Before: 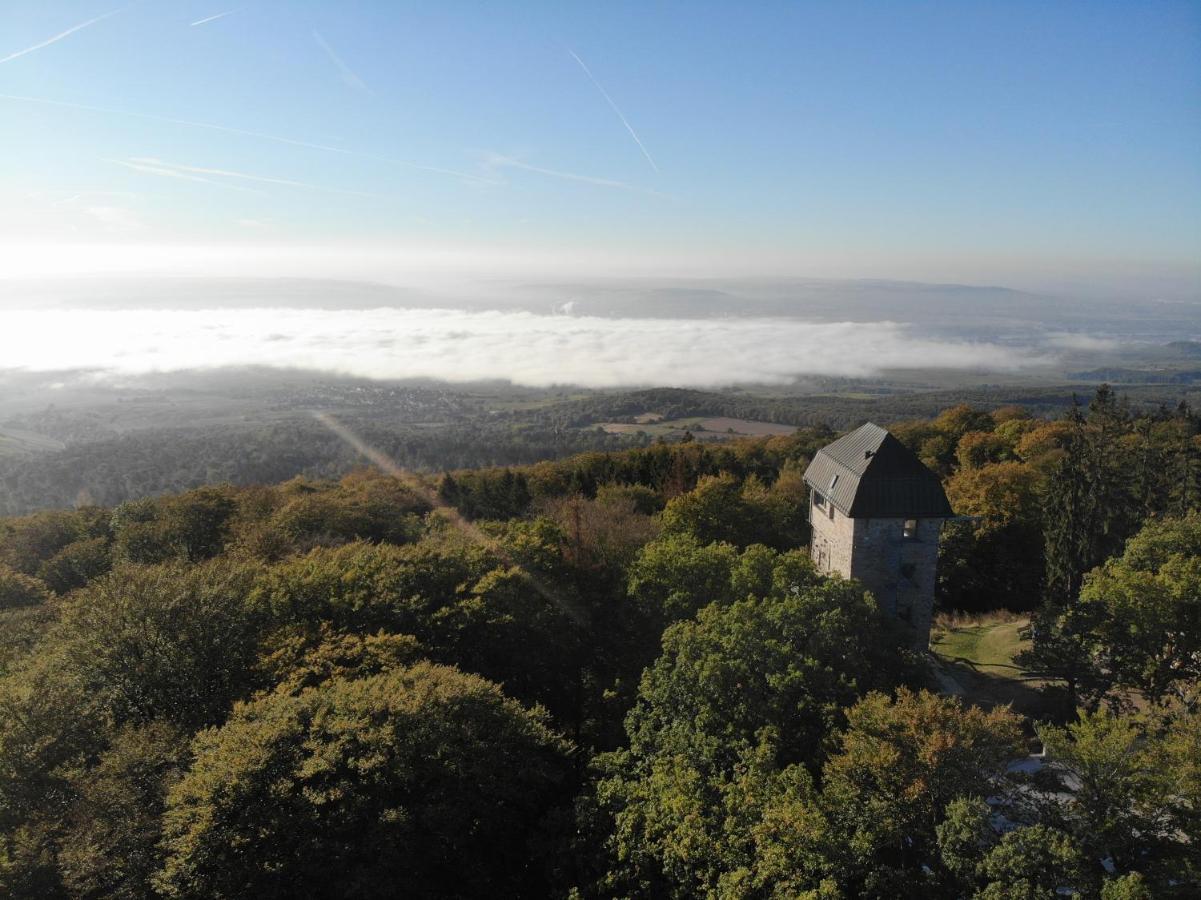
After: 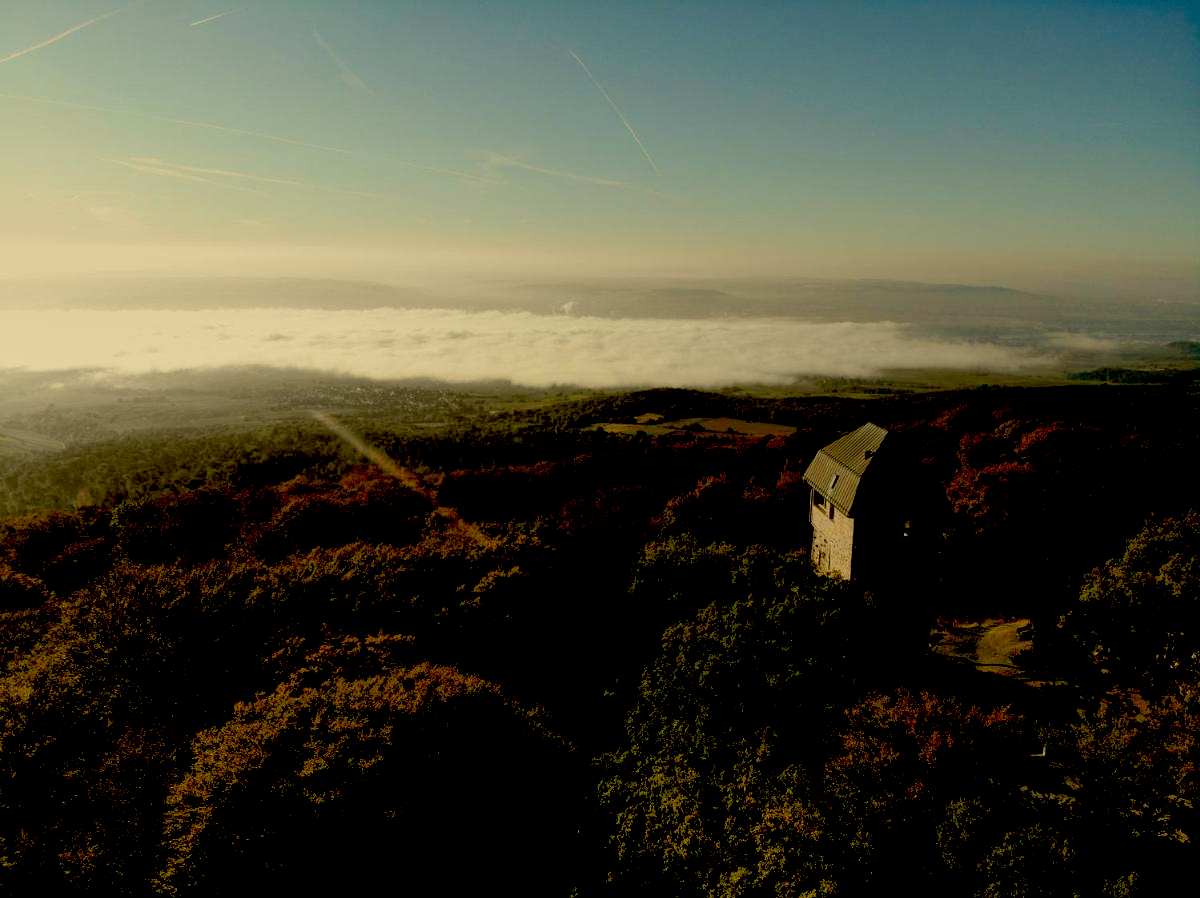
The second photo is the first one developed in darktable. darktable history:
crop: top 0.05%, bottom 0.098%
exposure: black level correction 0.1, exposure -0.092 EV, compensate highlight preservation false
graduated density: rotation 5.63°, offset 76.9
white balance: red 1.08, blue 0.791
